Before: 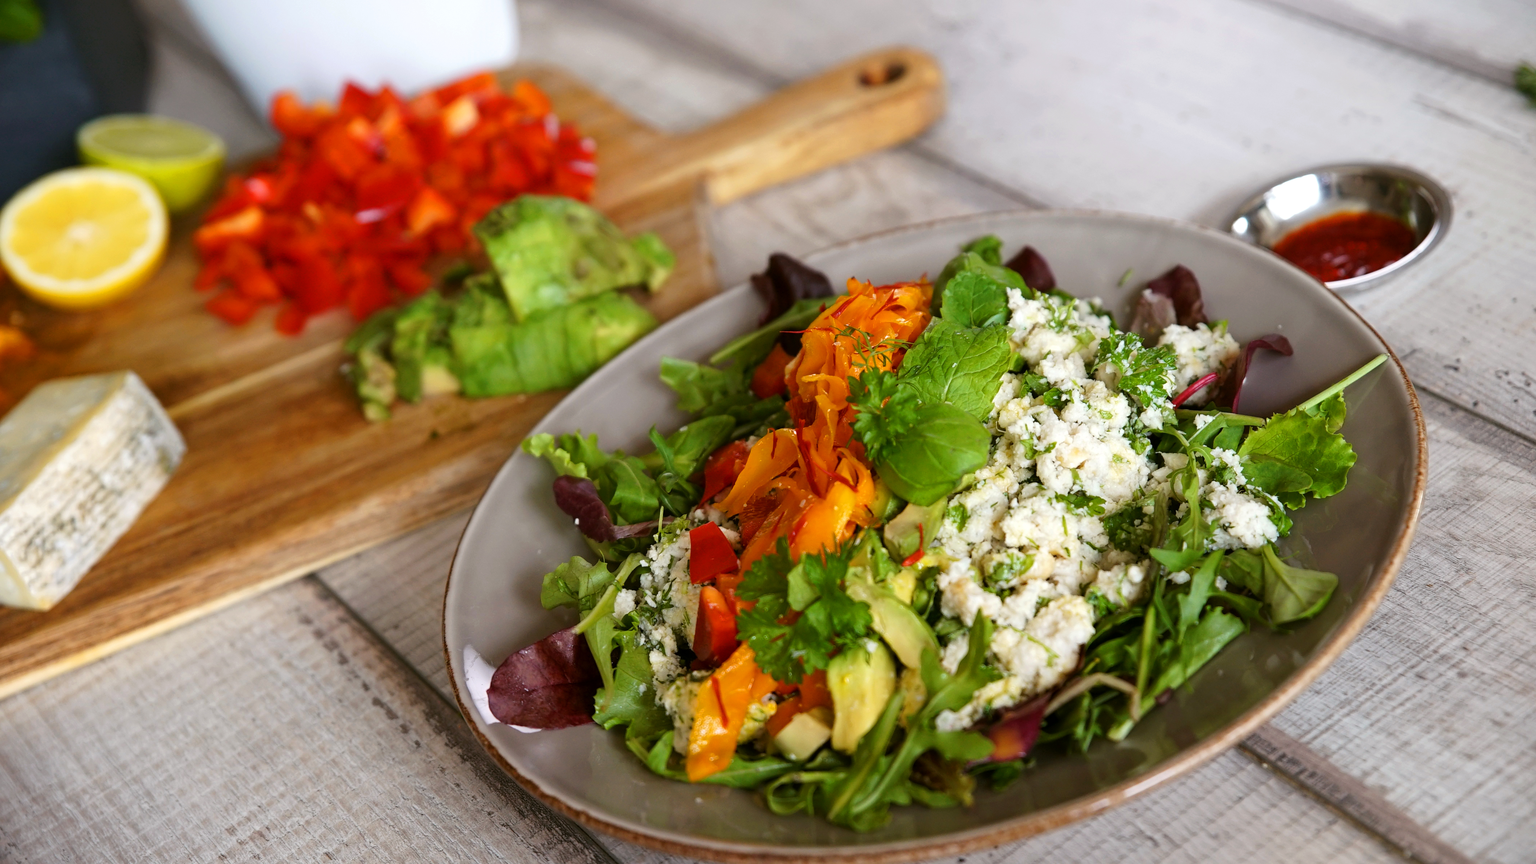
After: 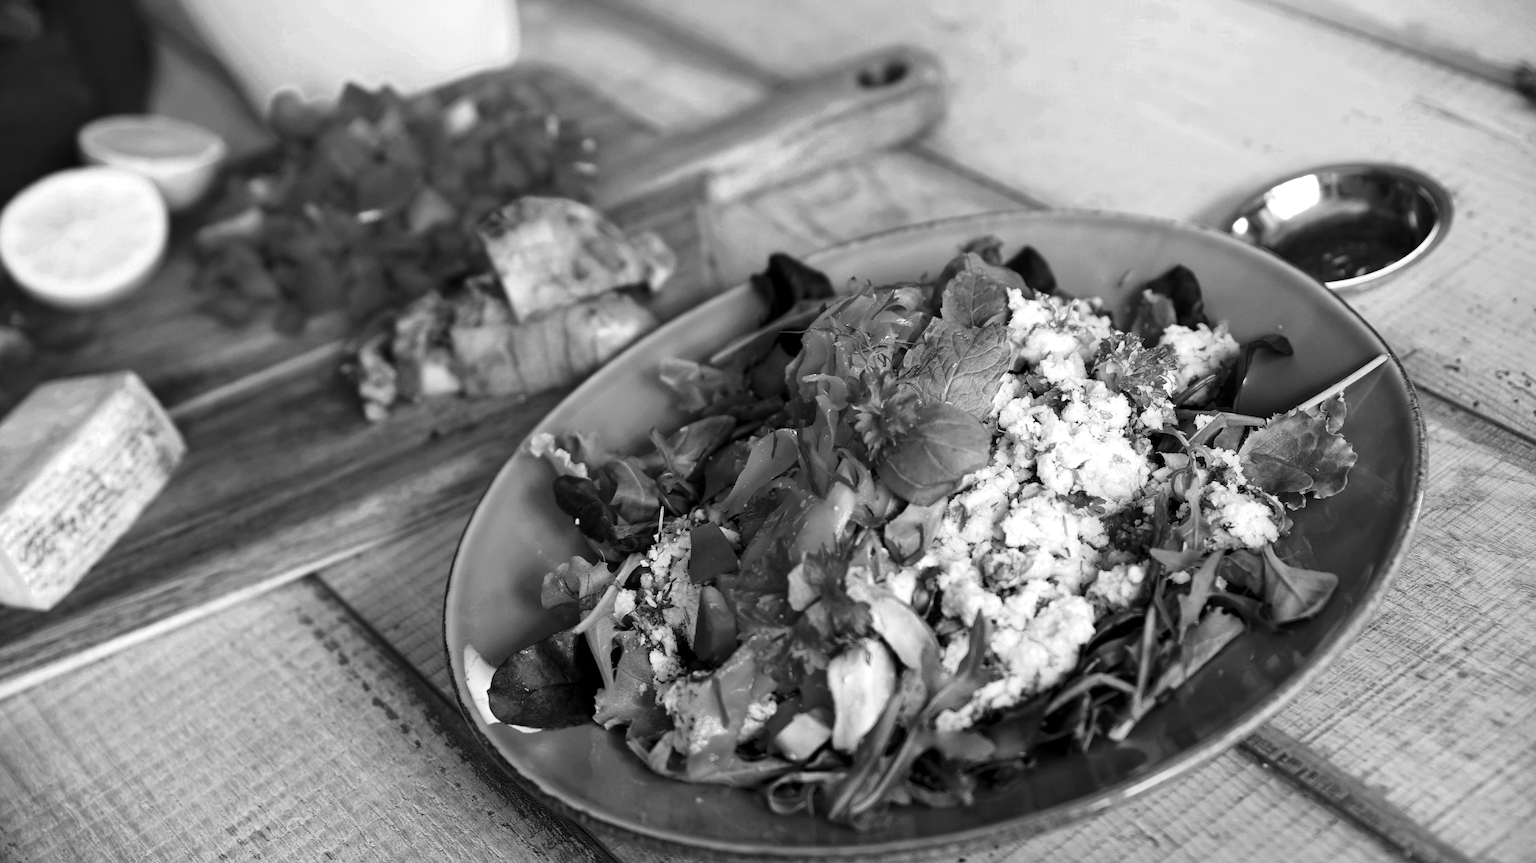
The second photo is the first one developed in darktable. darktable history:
local contrast: mode bilateral grid, contrast 20, coarseness 50, detail 120%, midtone range 0.2
contrast brightness saturation: contrast 0.13, brightness -0.05, saturation 0.16
color zones: curves: ch0 [(0.002, 0.593) (0.143, 0.417) (0.285, 0.541) (0.455, 0.289) (0.608, 0.327) (0.727, 0.283) (0.869, 0.571) (1, 0.603)]; ch1 [(0, 0) (0.143, 0) (0.286, 0) (0.429, 0) (0.571, 0) (0.714, 0) (0.857, 0)]
